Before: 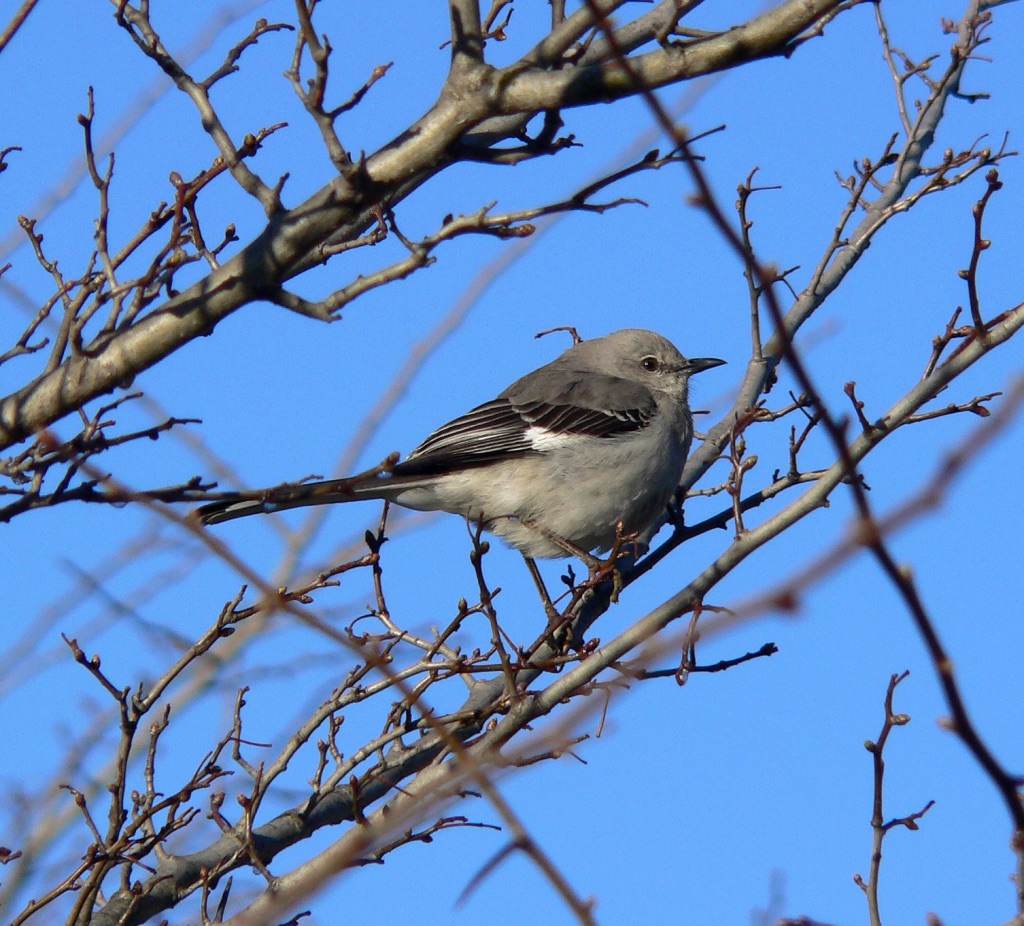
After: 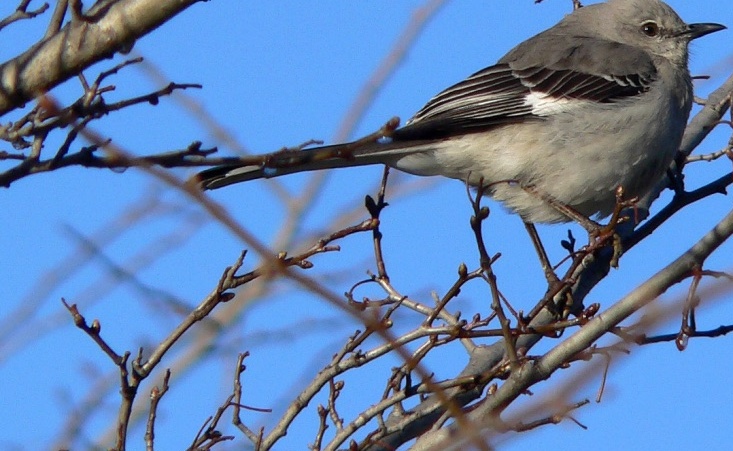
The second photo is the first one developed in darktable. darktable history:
crop: top 36.196%, right 28.329%, bottom 15.055%
